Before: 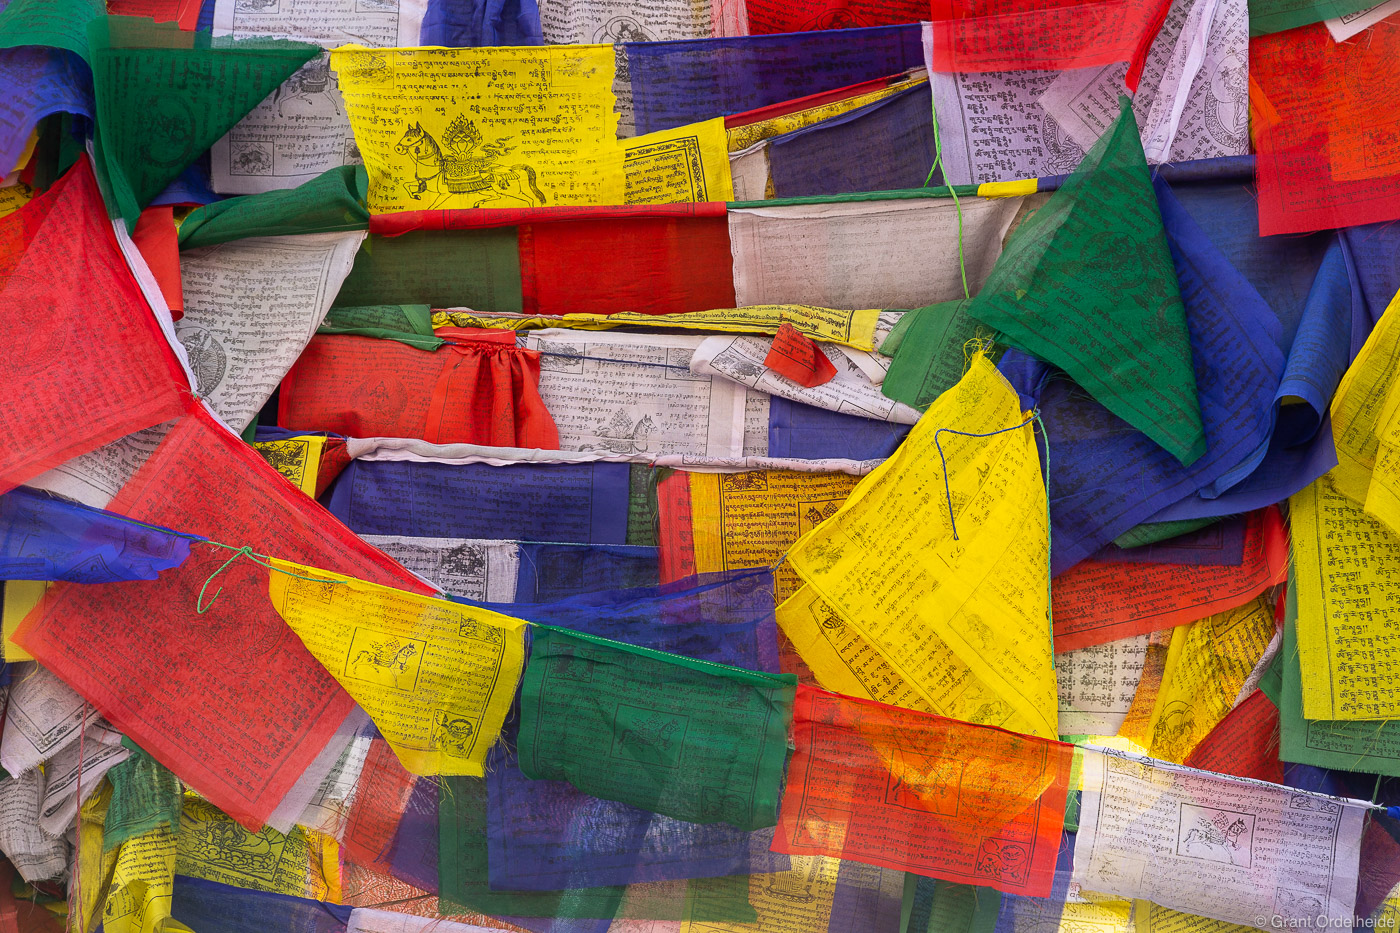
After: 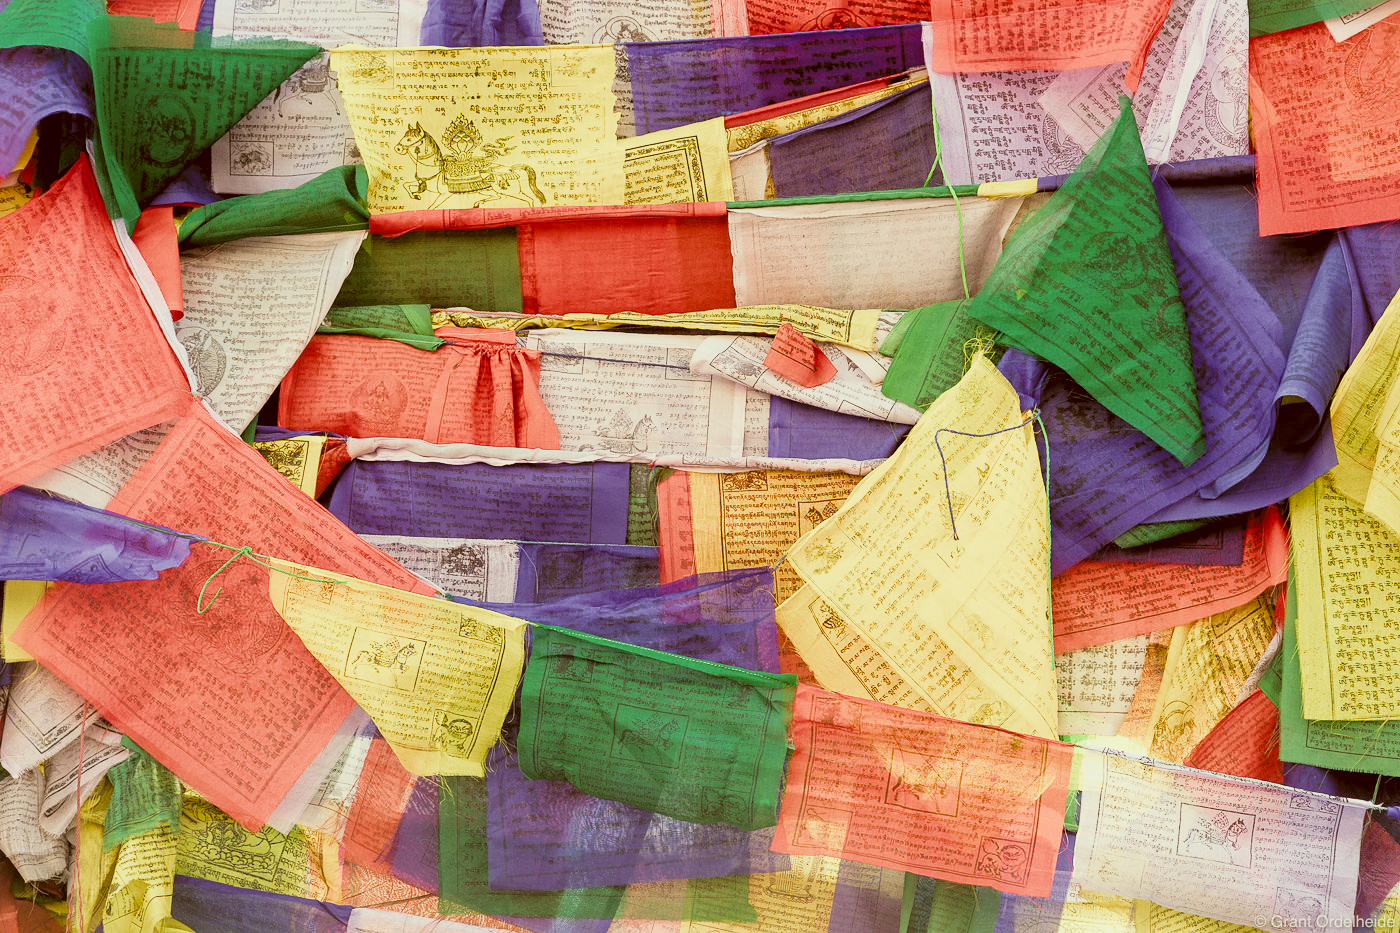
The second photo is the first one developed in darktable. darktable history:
color correction: highlights a* -5.96, highlights b* 9.39, shadows a* 10.11, shadows b* 23.14
exposure: black level correction 0, exposure 1.102 EV, compensate highlight preservation false
filmic rgb: black relative exposure -4.38 EV, white relative exposure 4.56 EV, hardness 2.37, contrast 1.059, color science v4 (2020), iterations of high-quality reconstruction 10
